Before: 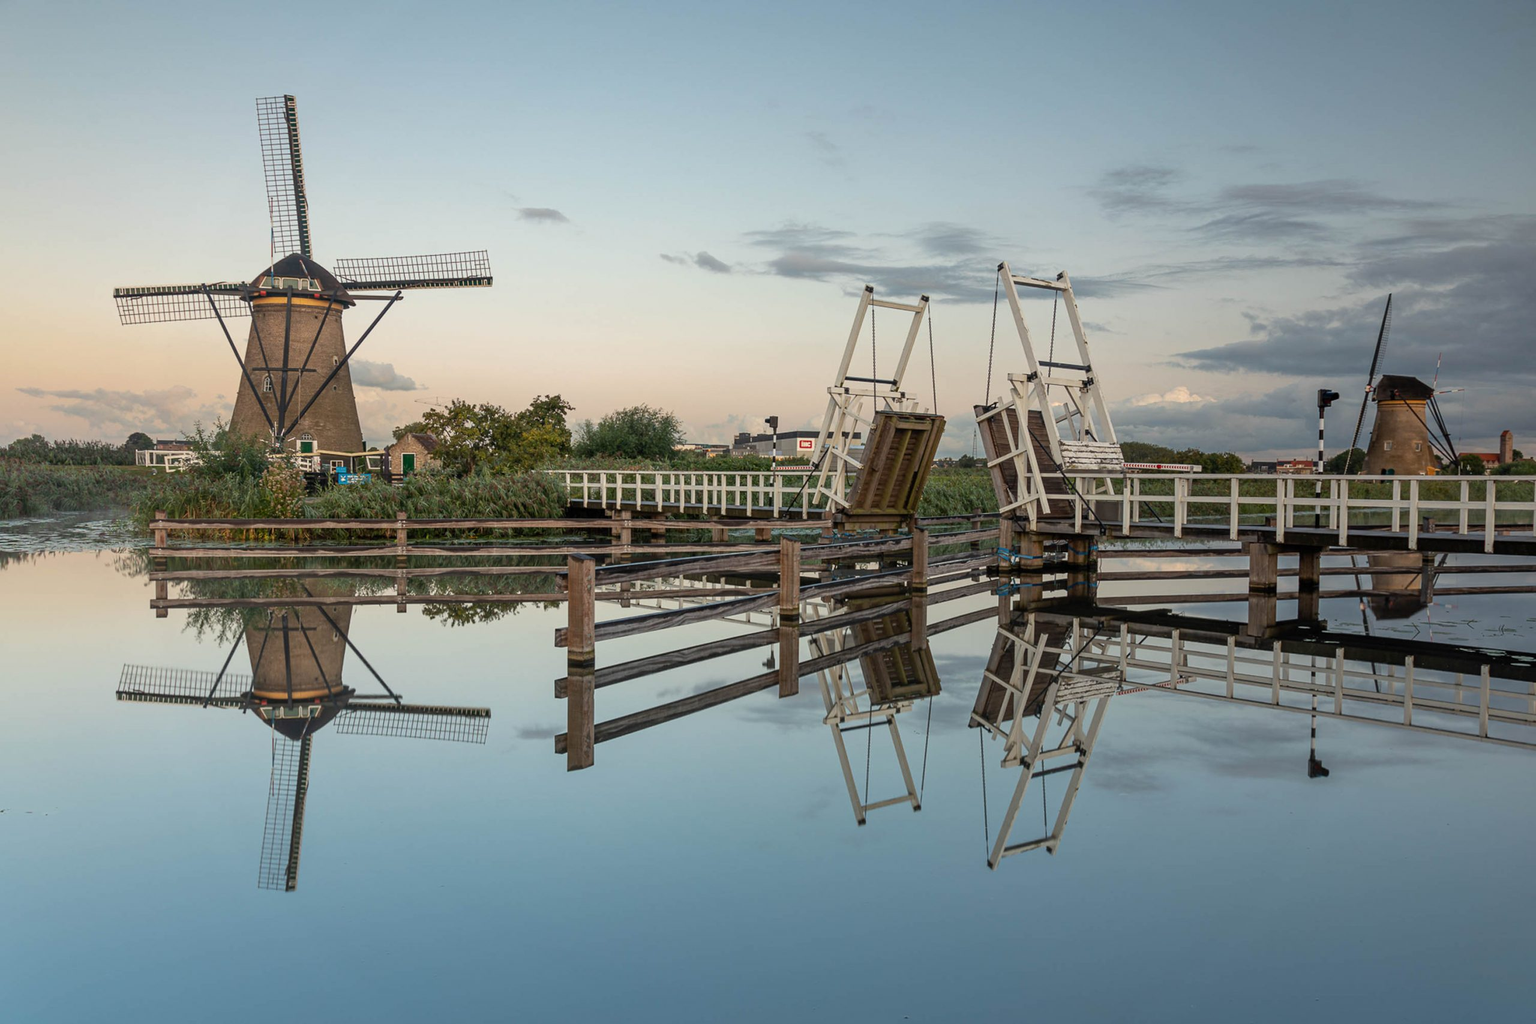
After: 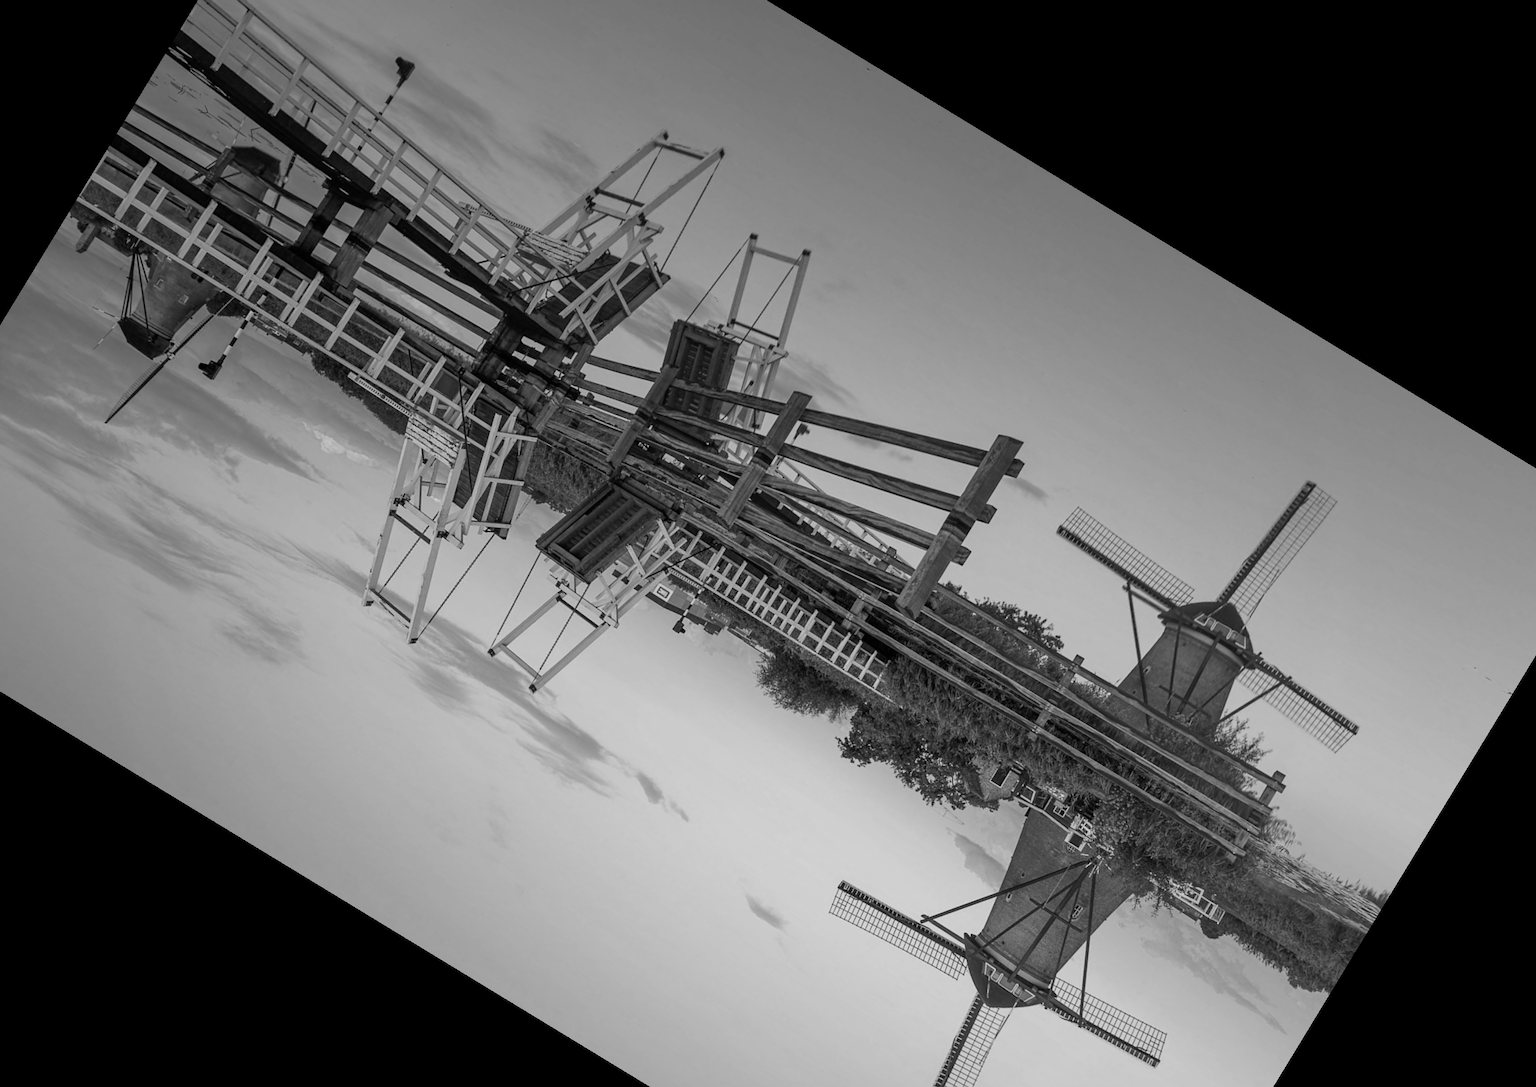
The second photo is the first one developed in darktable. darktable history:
crop and rotate: angle 148.68°, left 9.111%, top 15.603%, right 4.588%, bottom 17.041%
color calibration: output gray [0.246, 0.254, 0.501, 0], gray › normalize channels true, illuminant same as pipeline (D50), adaptation XYZ, x 0.346, y 0.359, gamut compression 0
